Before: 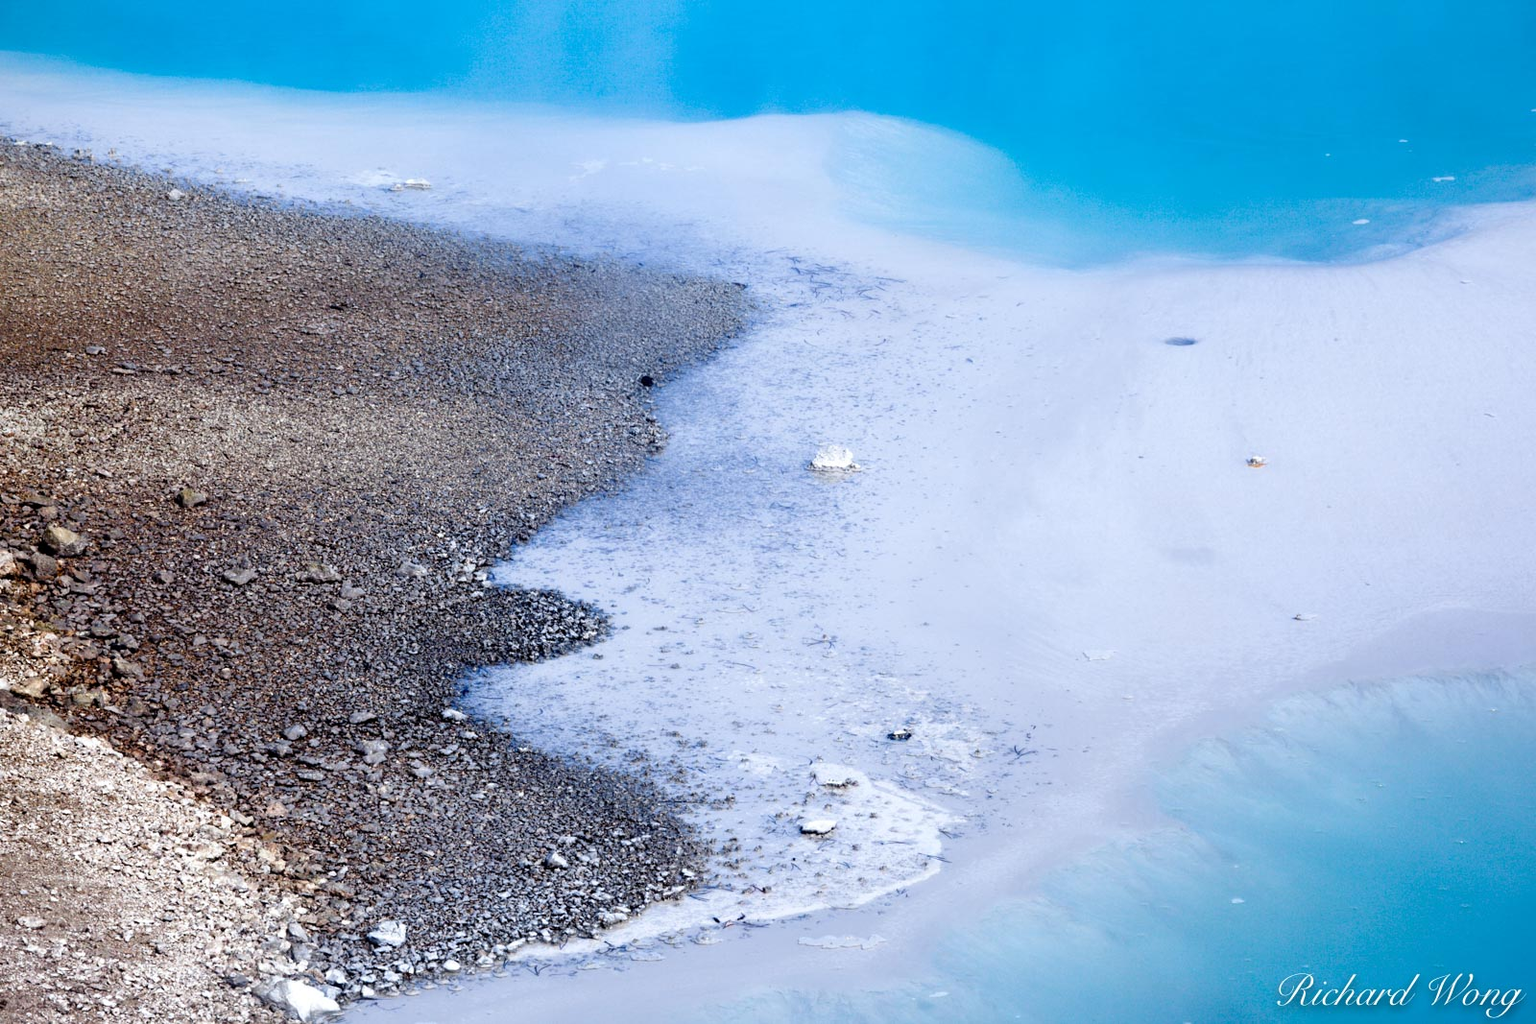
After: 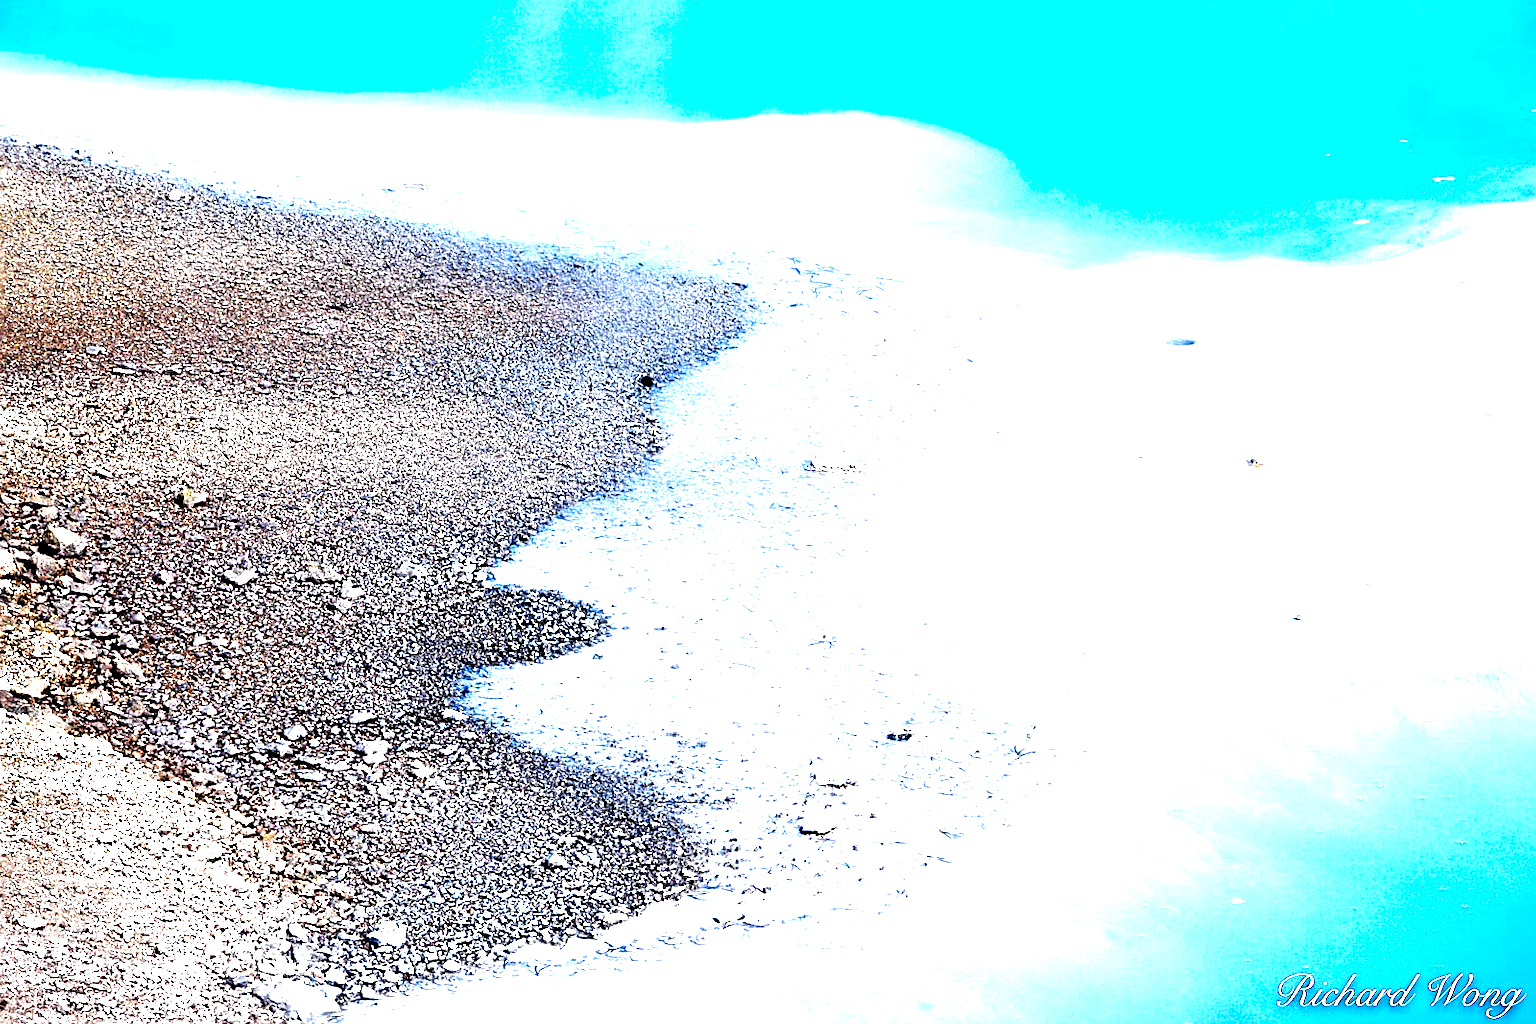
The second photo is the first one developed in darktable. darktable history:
sharpen: on, module defaults
exposure: black level correction 0.001, exposure 1.735 EV, compensate highlight preservation false
contrast equalizer: octaves 7, y [[0.6 ×6], [0.55 ×6], [0 ×6], [0 ×6], [0 ×6]]
